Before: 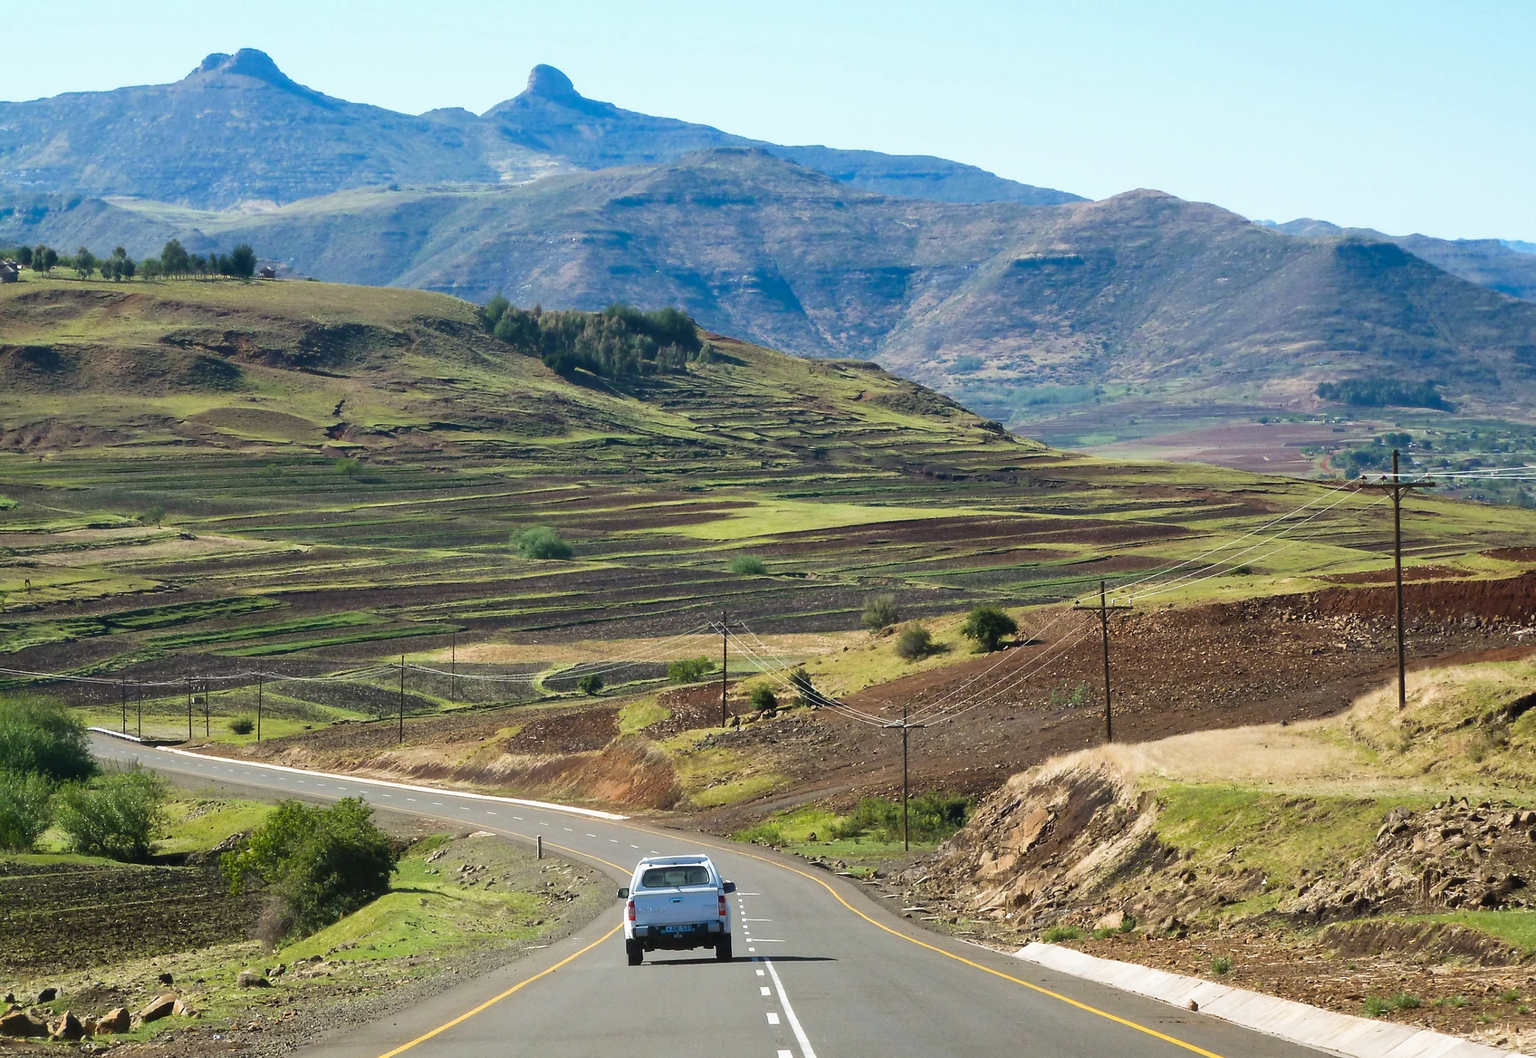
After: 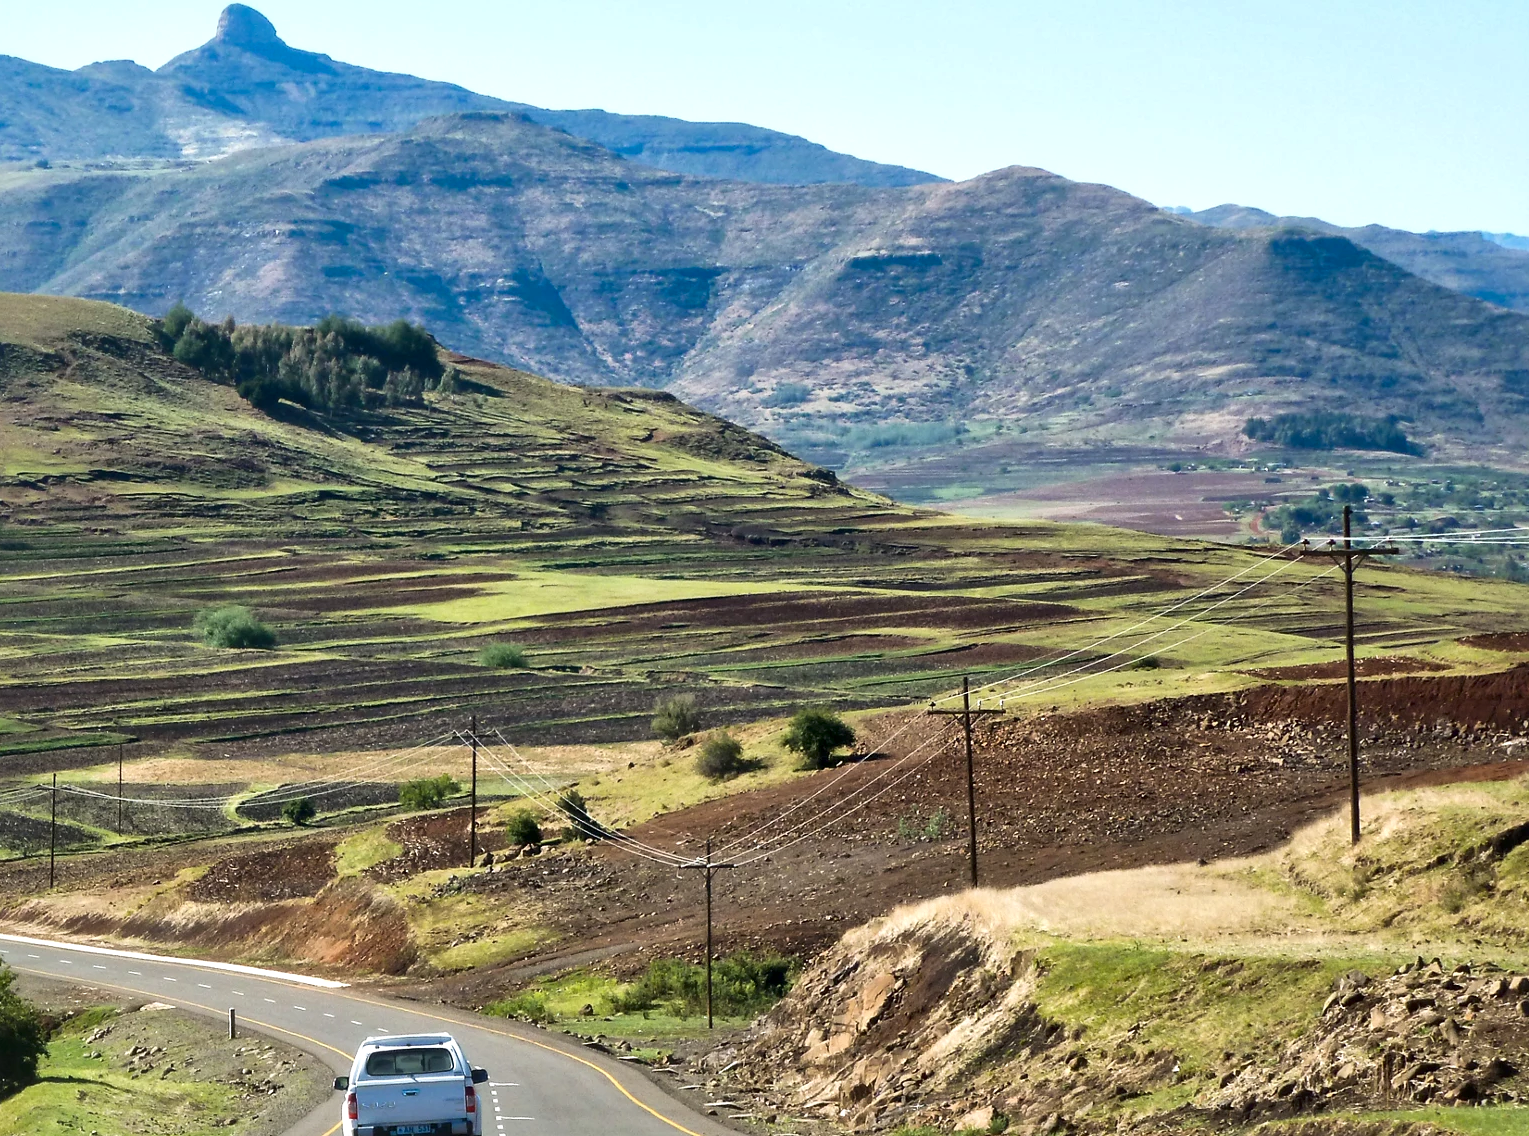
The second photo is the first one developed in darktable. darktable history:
local contrast: mode bilateral grid, contrast 50, coarseness 50, detail 150%, midtone range 0.2
exposure: exposure 0.082 EV, compensate exposure bias true, compensate highlight preservation false
crop: left 23.505%, top 5.866%, bottom 11.624%
